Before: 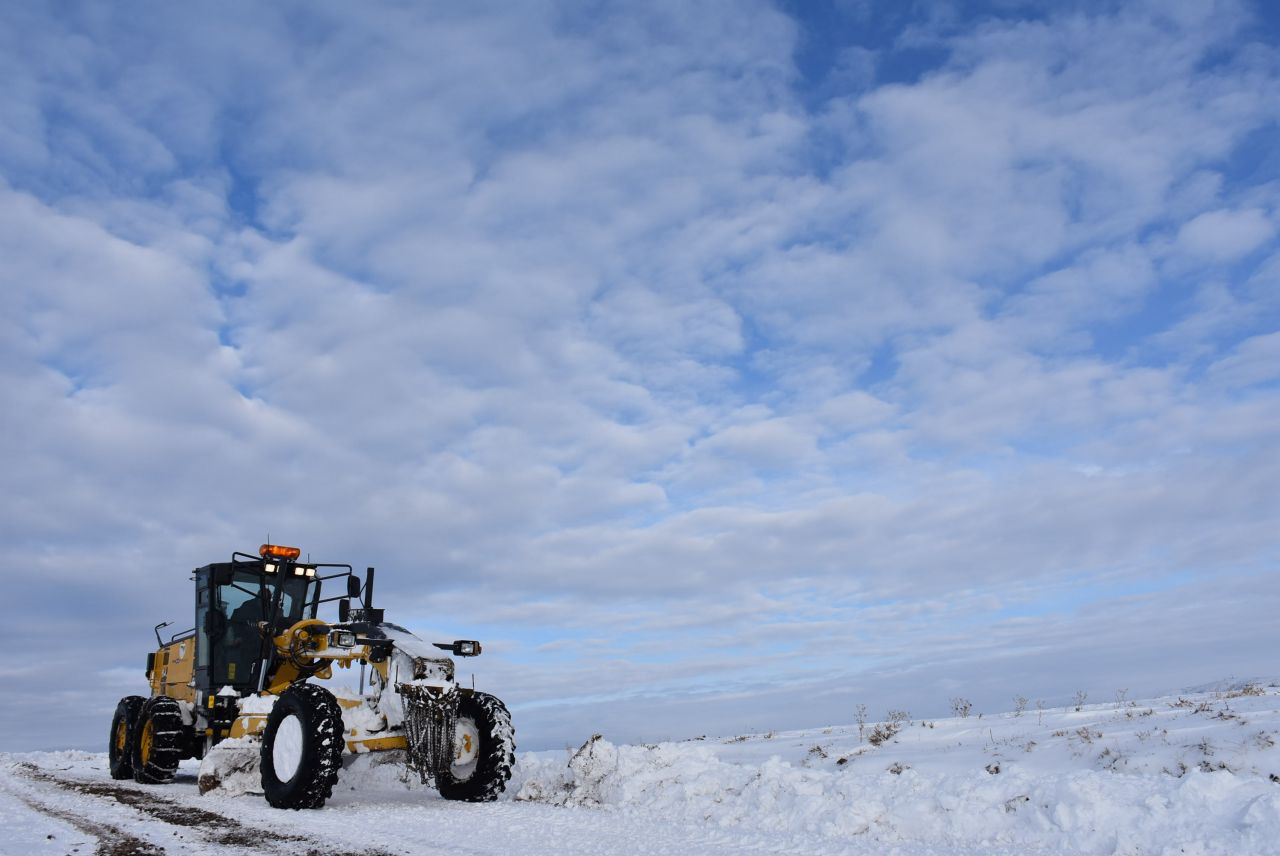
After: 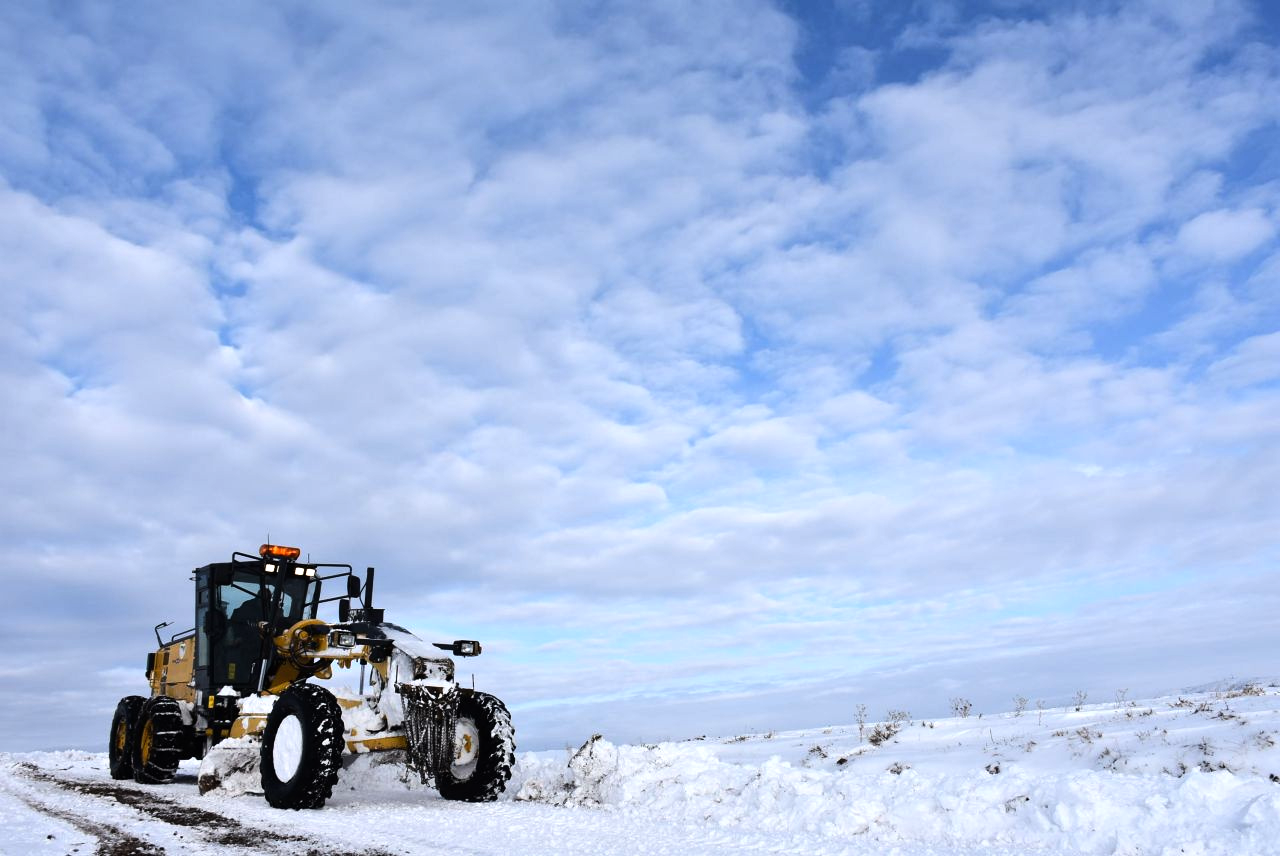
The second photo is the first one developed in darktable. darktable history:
tone equalizer: -8 EV -0.741 EV, -7 EV -0.706 EV, -6 EV -0.634 EV, -5 EV -0.412 EV, -3 EV 0.395 EV, -2 EV 0.6 EV, -1 EV 0.692 EV, +0 EV 0.763 EV, edges refinement/feathering 500, mask exposure compensation -1.57 EV, preserve details no
